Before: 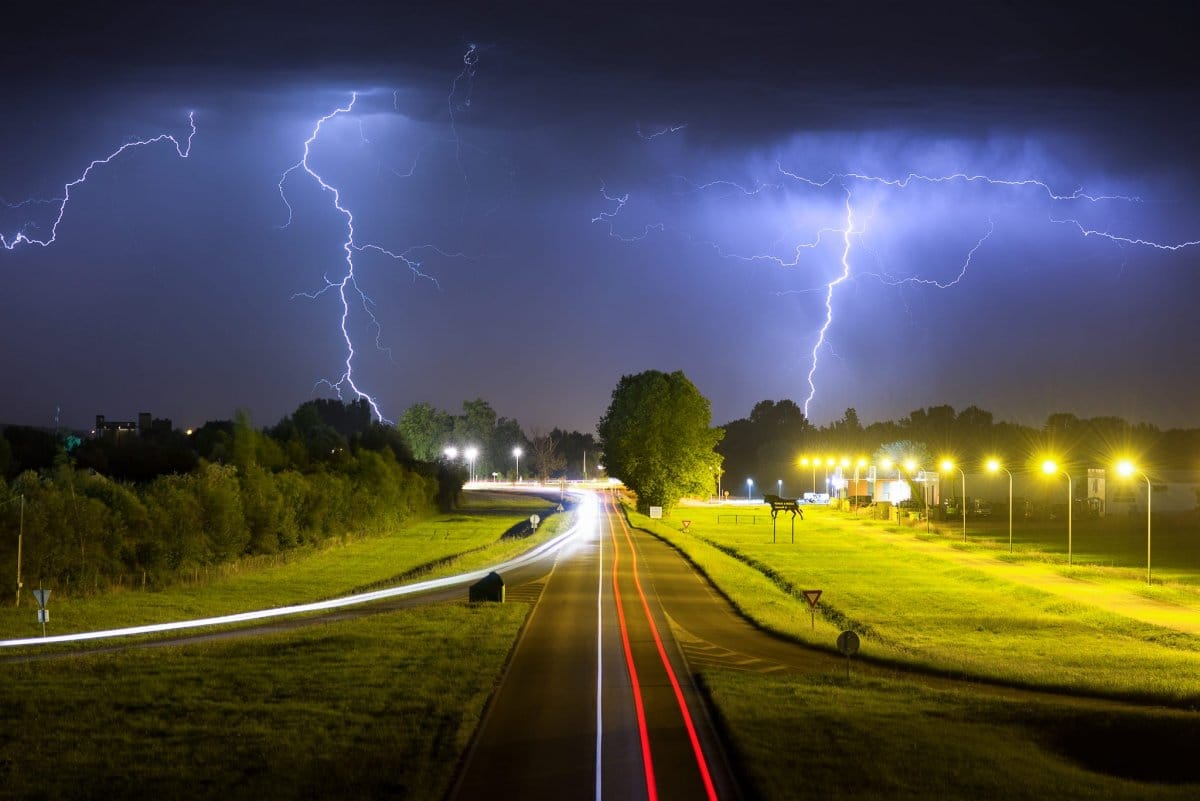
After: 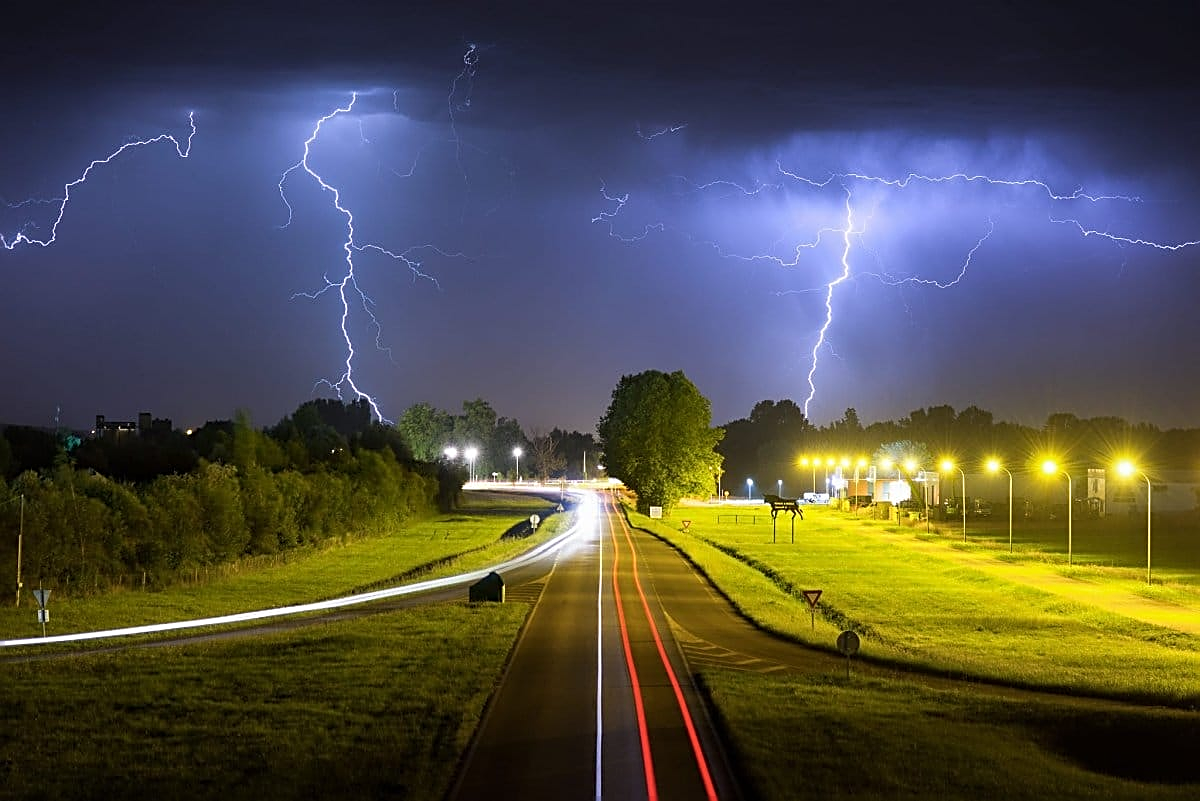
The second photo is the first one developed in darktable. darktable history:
sharpen: amount 0.735
color zones: curves: ch1 [(0.077, 0.436) (0.25, 0.5) (0.75, 0.5)]
